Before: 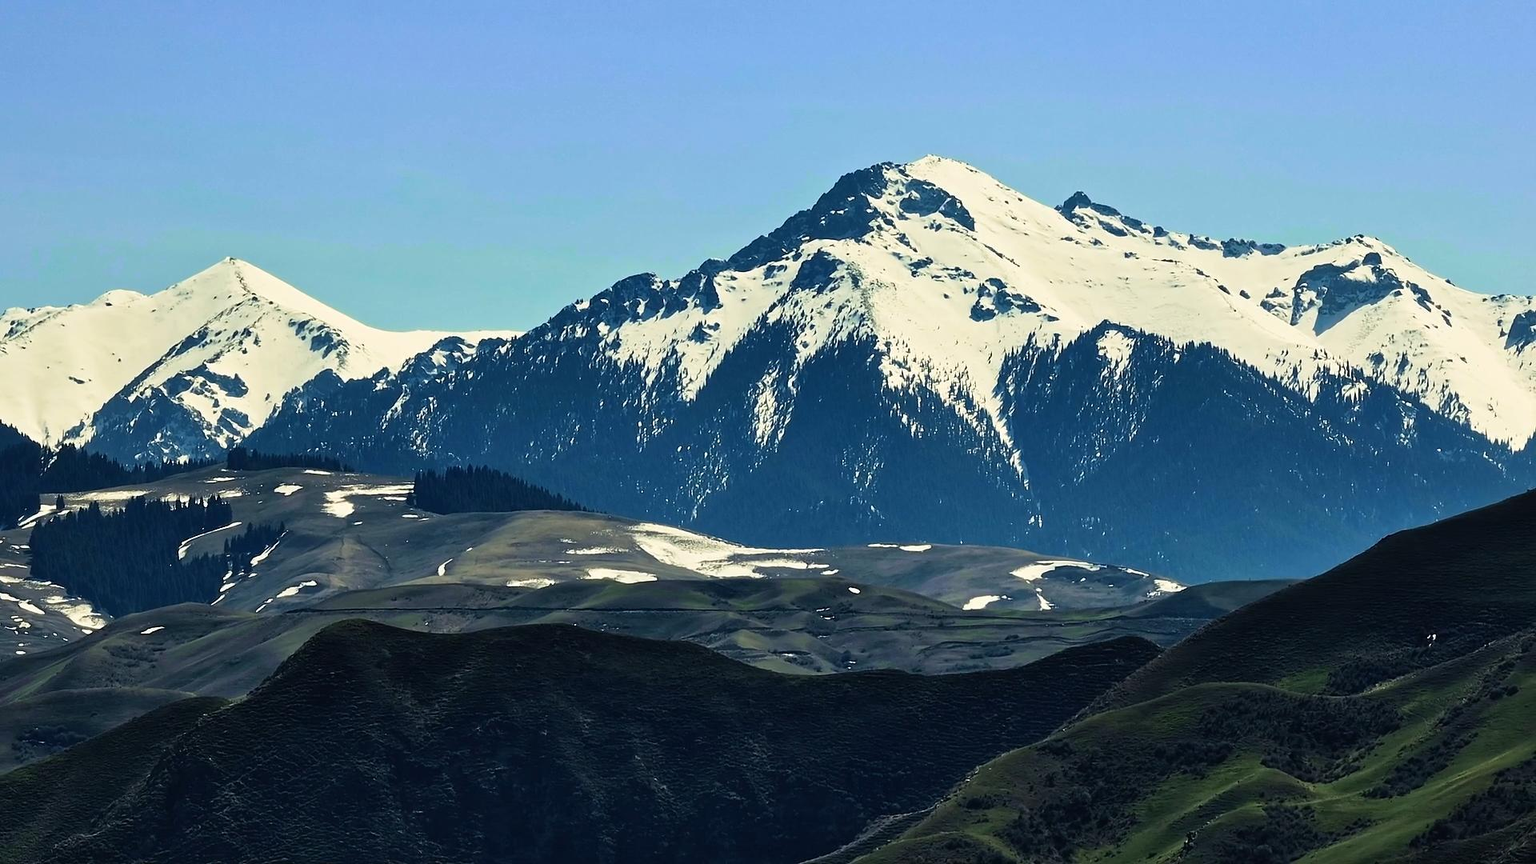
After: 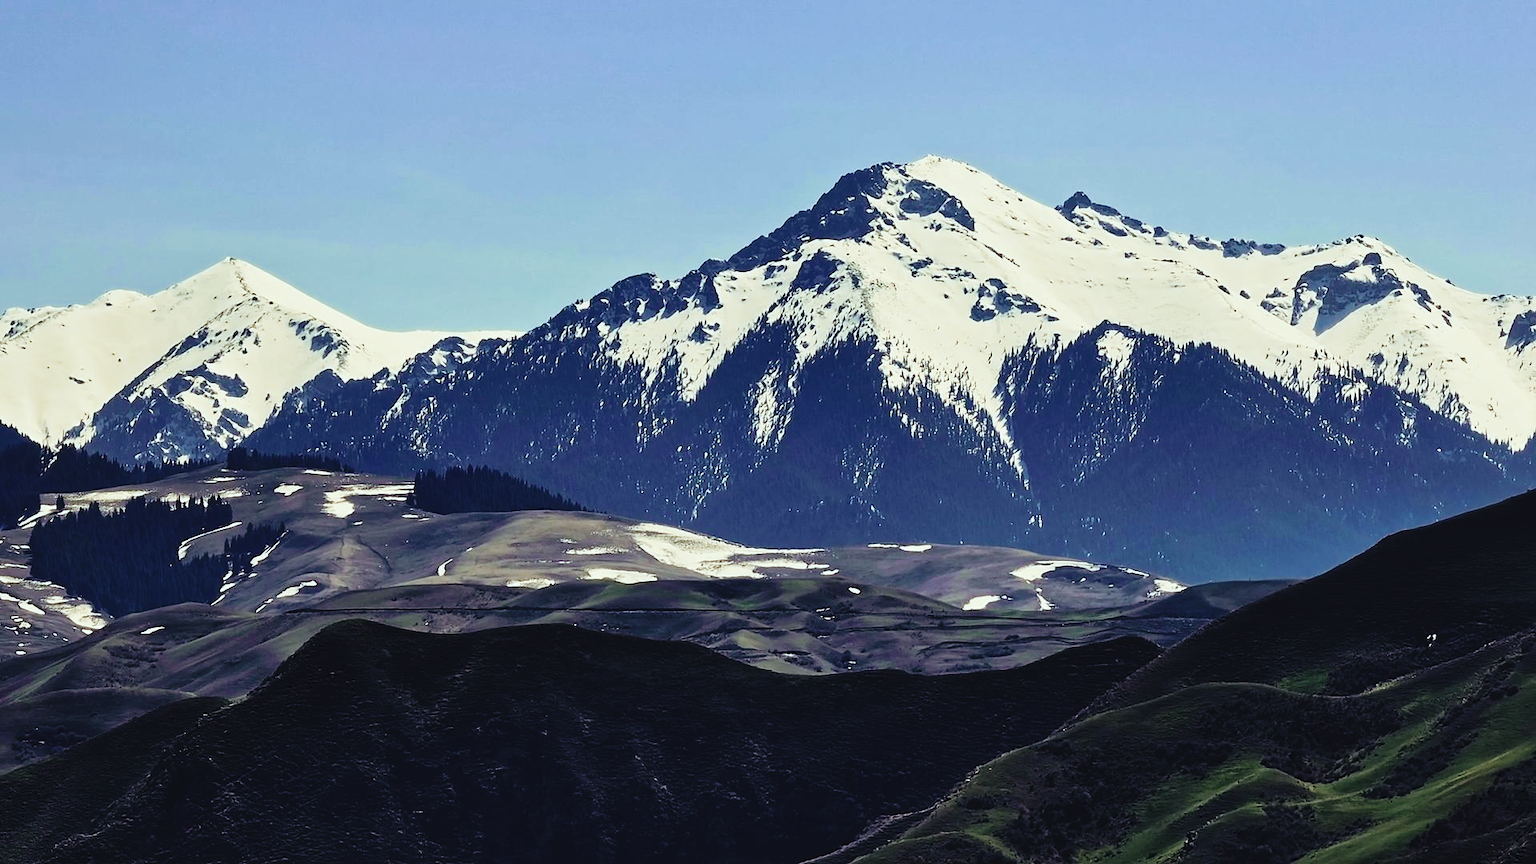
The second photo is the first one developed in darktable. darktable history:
tone curve: curves: ch0 [(0, 0) (0.003, 0.044) (0.011, 0.045) (0.025, 0.048) (0.044, 0.051) (0.069, 0.065) (0.1, 0.08) (0.136, 0.108) (0.177, 0.152) (0.224, 0.216) (0.277, 0.305) (0.335, 0.392) (0.399, 0.481) (0.468, 0.579) (0.543, 0.658) (0.623, 0.729) (0.709, 0.8) (0.801, 0.867) (0.898, 0.93) (1, 1)], preserve colors none
color look up table: target L [94.96, 87.9, 85.96, 78.31, 74.36, 52.58, 58.43, 57.8, 48.7, 45.55, 25.52, 8.802, 200.32, 88.91, 68.54, 69.46, 65.47, 48.22, 48.43, 43.68, 36.72, 32.99, 28.53, 23.03, 13.64, 88.26, 72.09, 63.69, 65.59, 57.95, 48.07, 52.48, 53.53, 43.89, 35.53, 35.31, 30.36, 36.17, 28.92, 9.28, 2.58, 84.85, 86.08, 74.77, 63.61, 52.35, 51.13, 36.92, 35.65], target a [-9.055, -7.592, -33.31, -58.05, -68.3, -48.02, -23.29, -40.06, -13.98, -37.8, -18.31, -9.307, 0, 5.148, 33.15, 31.35, 7.087, 65.96, 33.76, 62.49, 42.74, 5.179, 7.094, 31.69, 21.57, 19.17, 46.51, 73.3, 49.33, 2.413, 18.37, 62.35, 90.15, 46.81, 42.06, 32.84, 33.4, 55.46, 47.4, 33.78, 14, -39.48, -20.21, -29.56, -15.41, -21.16, 0.632, -6.552, -16.73], target b [24.17, 83.7, 70.1, 20.92, 42.58, 42.13, 18.1, 1.564, 42.92, 27.34, 18.42, 6.614, 0, 2.691, 7.769, 40.79, 43.47, 39.92, 44.56, 22.76, 9.065, 30.78, 8.769, 25.43, 12.38, -9.413, -18.78, -52.62, -47.66, 1.373, -69.98, -38.75, -69.71, -5.256, -53.98, -22.31, -1.768, -49.7, -72.24, -41.42, -7.314, -16, -9.331, -29, -42.89, -21.46, -29.84, -27.82, -7.853], num patches 49
